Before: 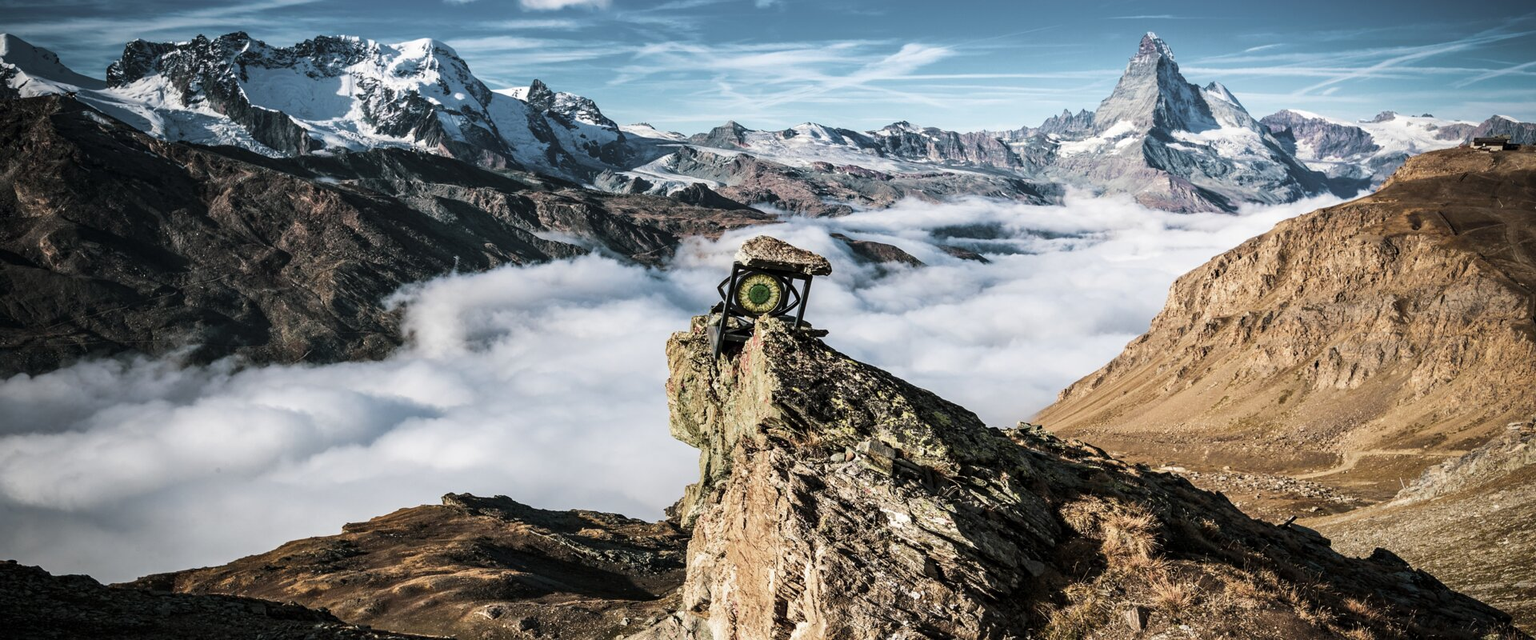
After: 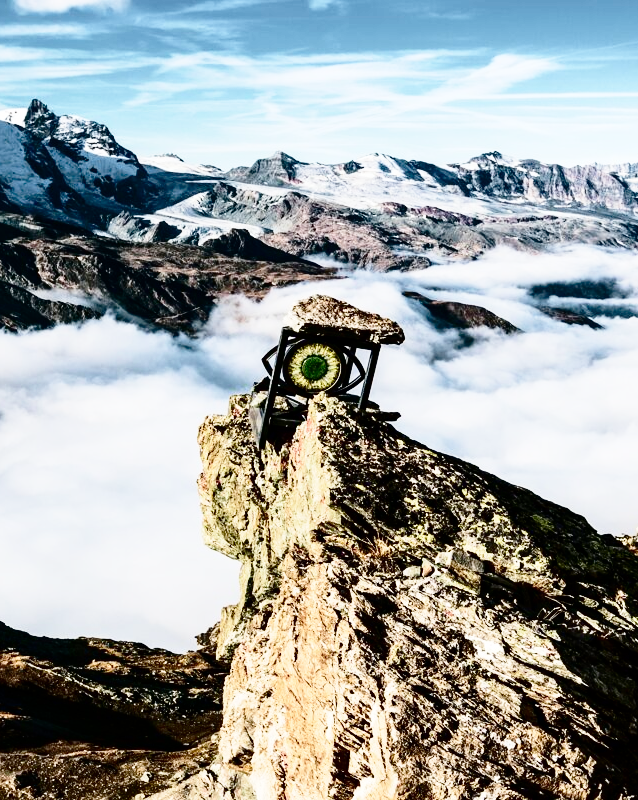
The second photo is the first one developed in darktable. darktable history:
base curve: curves: ch0 [(0, 0) (0.028, 0.03) (0.121, 0.232) (0.46, 0.748) (0.859, 0.968) (1, 1)], preserve colors none
color correction: highlights b* 0.035, saturation 0.983
crop: left 33.112%, right 33.607%
contrast brightness saturation: contrast 0.235, brightness -0.232, saturation 0.144
